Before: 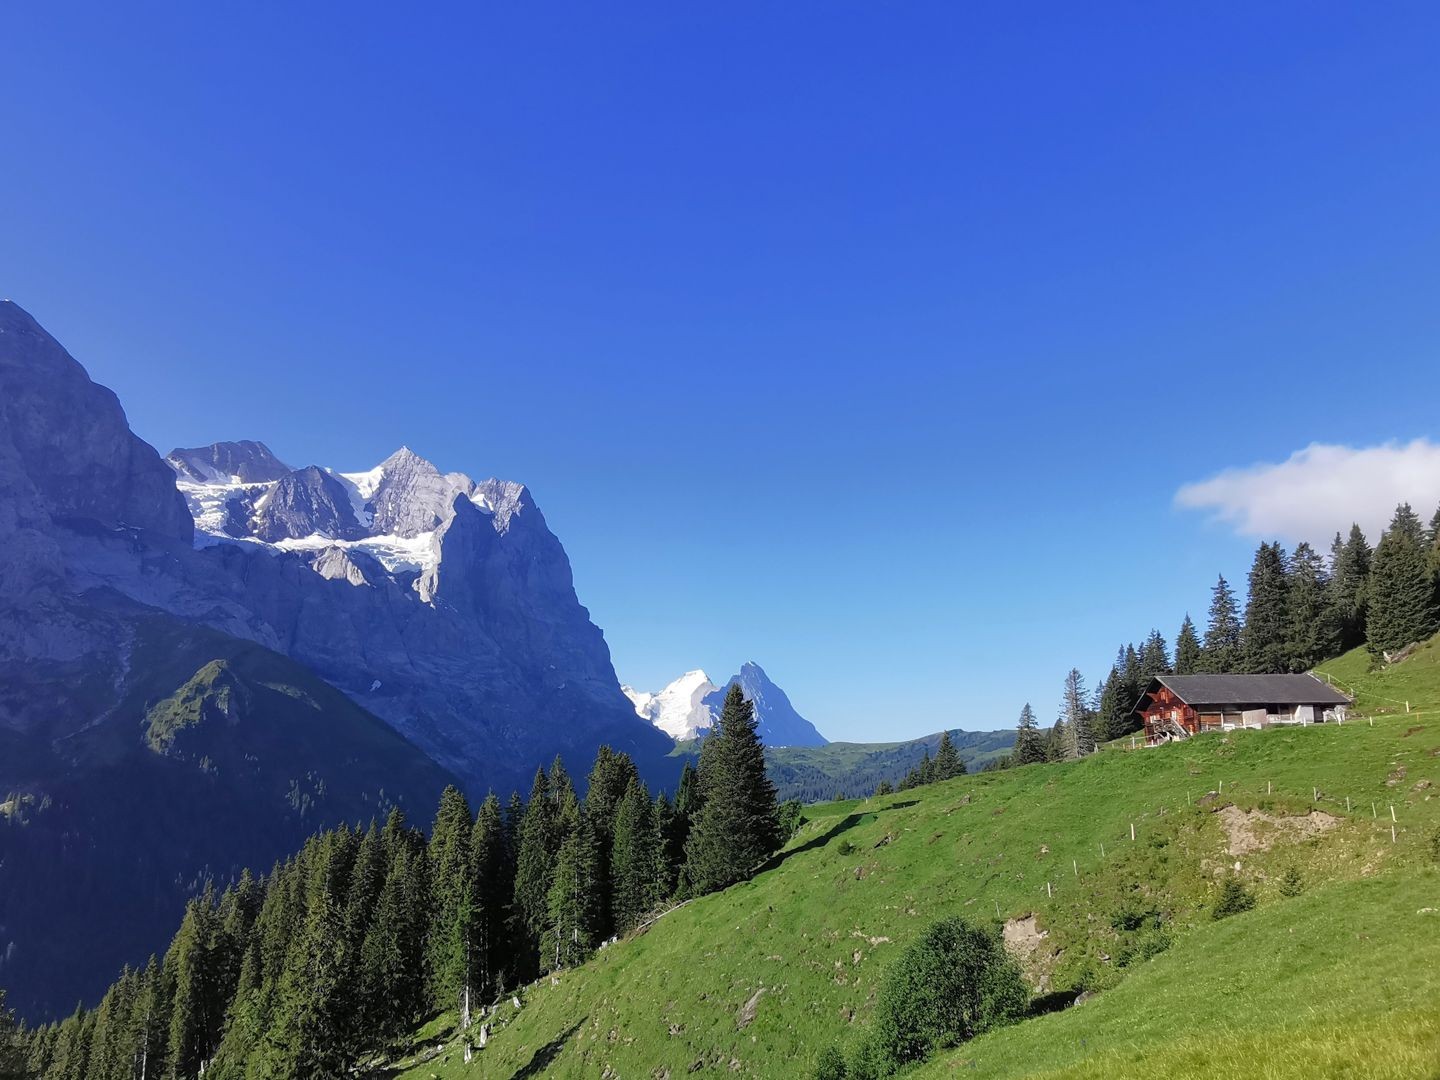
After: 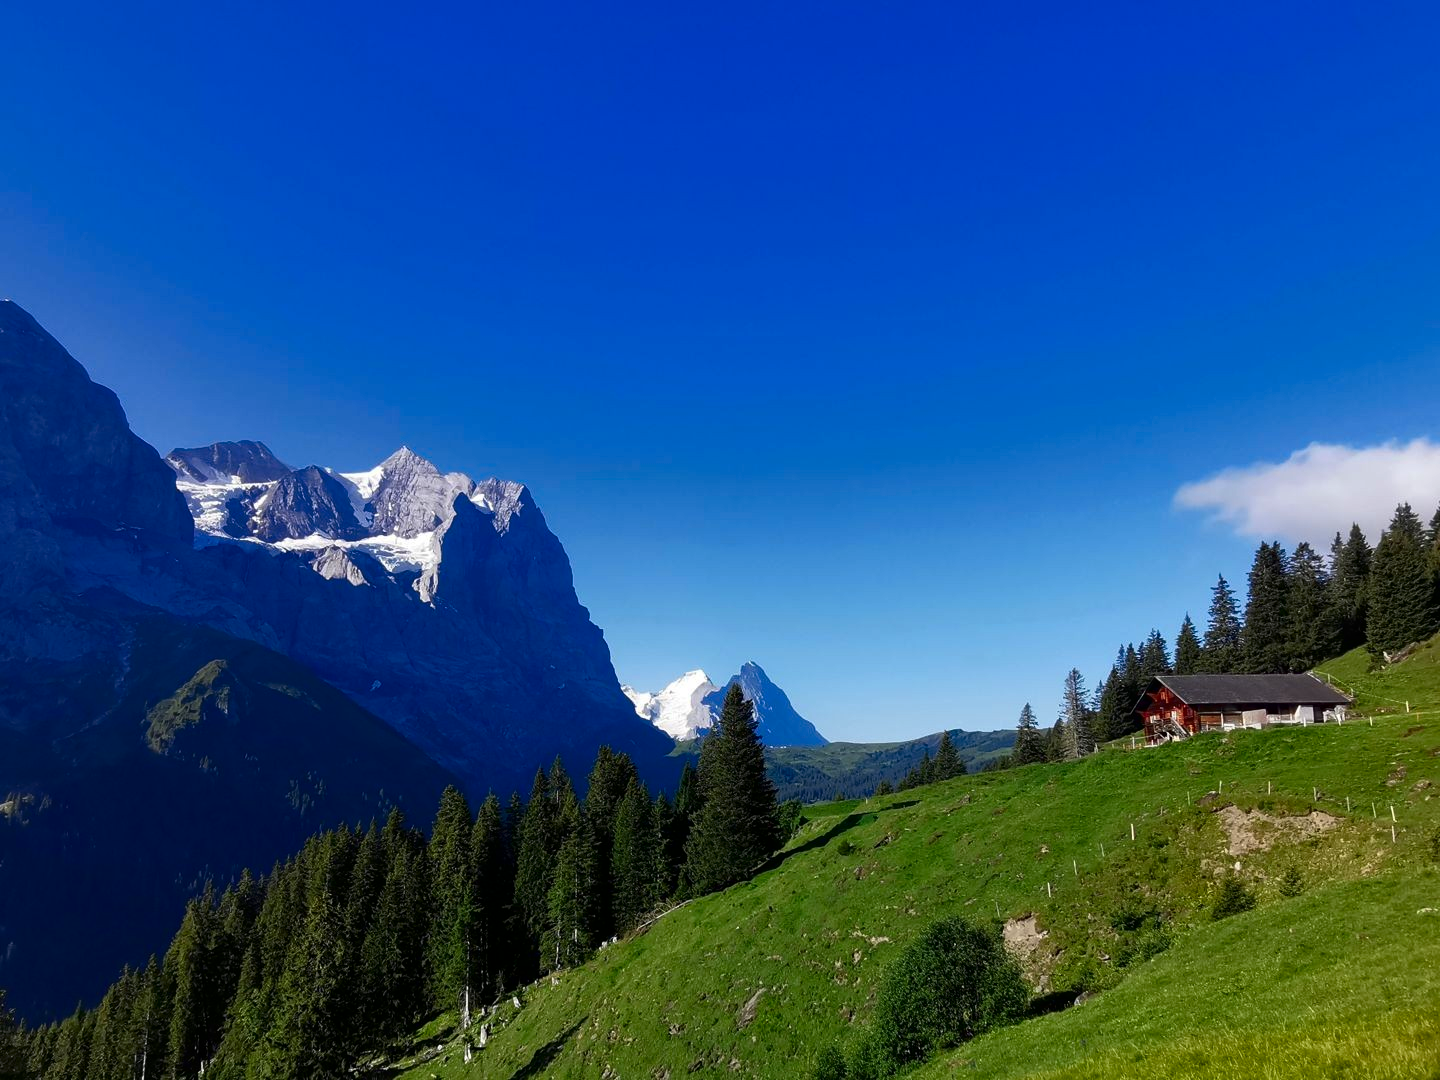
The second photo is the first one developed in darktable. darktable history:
contrast brightness saturation: contrast 0.128, brightness -0.228, saturation 0.15
